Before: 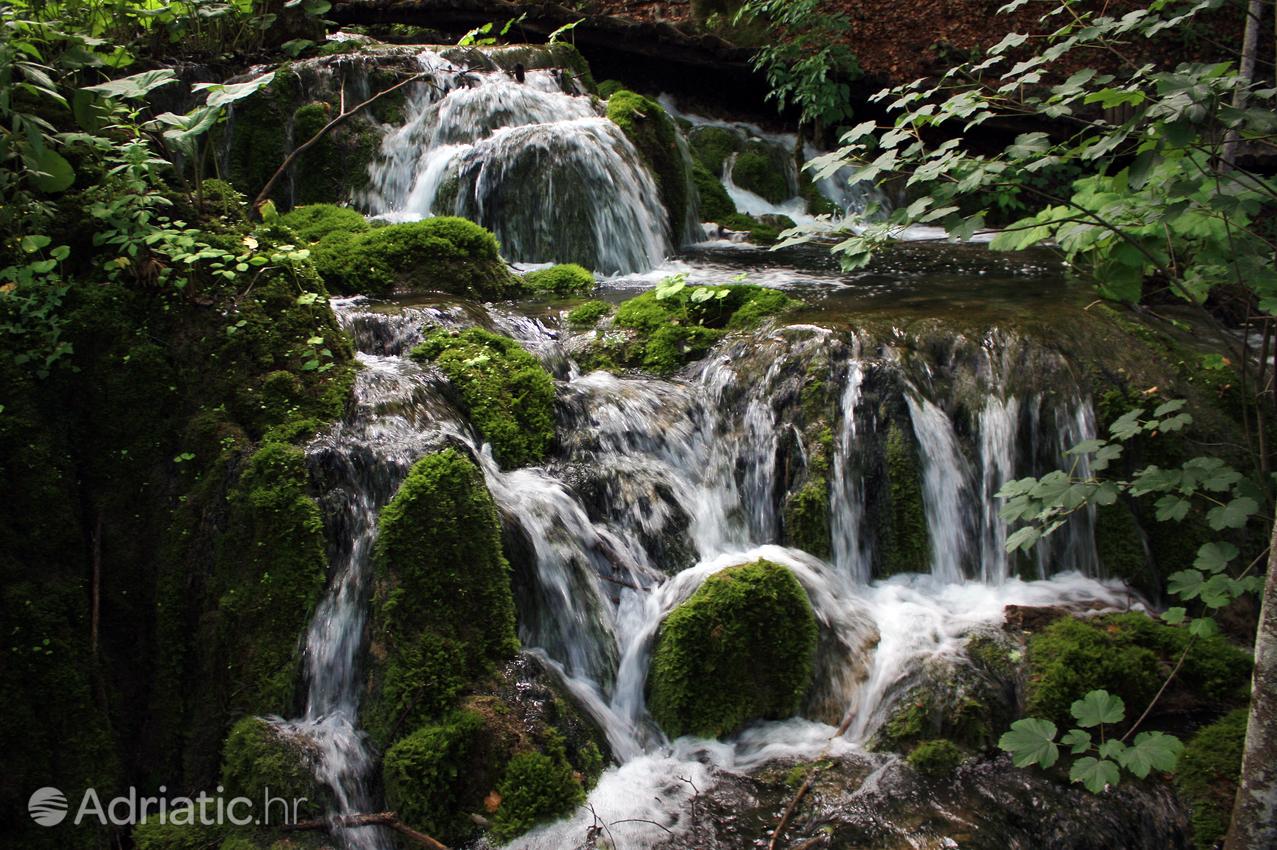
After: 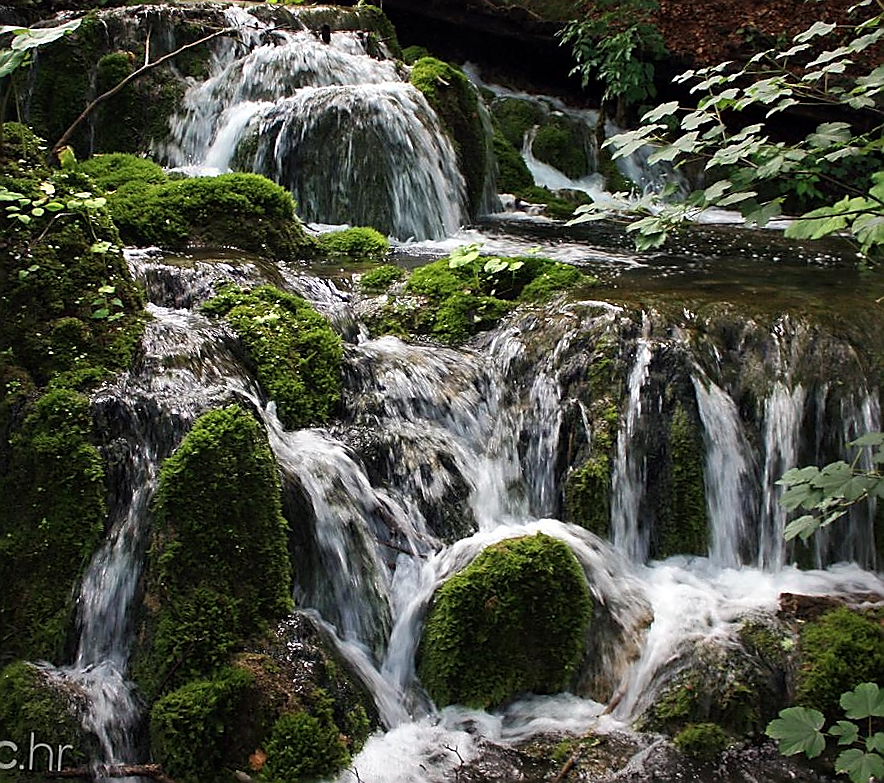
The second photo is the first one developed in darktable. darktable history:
sharpen: radius 1.382, amount 1.252, threshold 0.78
crop and rotate: angle -3.25°, left 14.039%, top 0.029%, right 10.946%, bottom 0.043%
